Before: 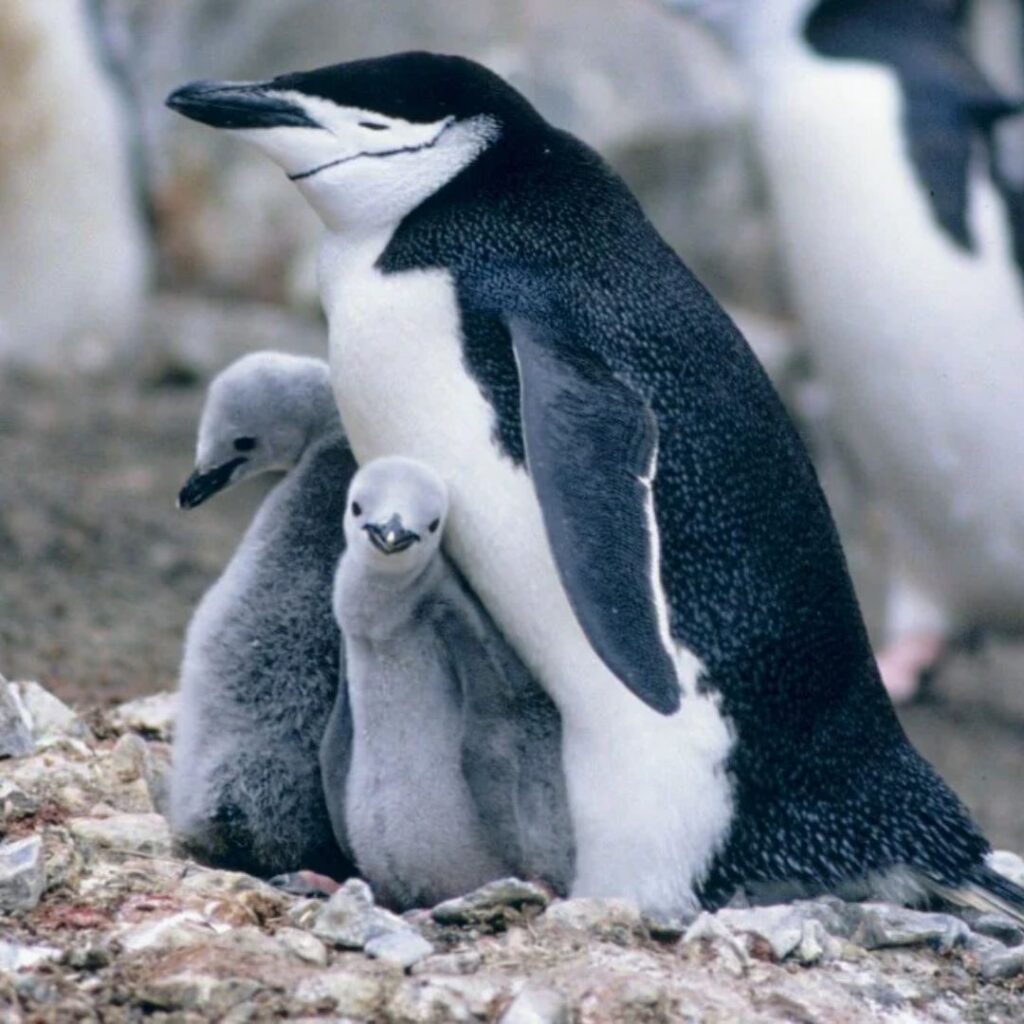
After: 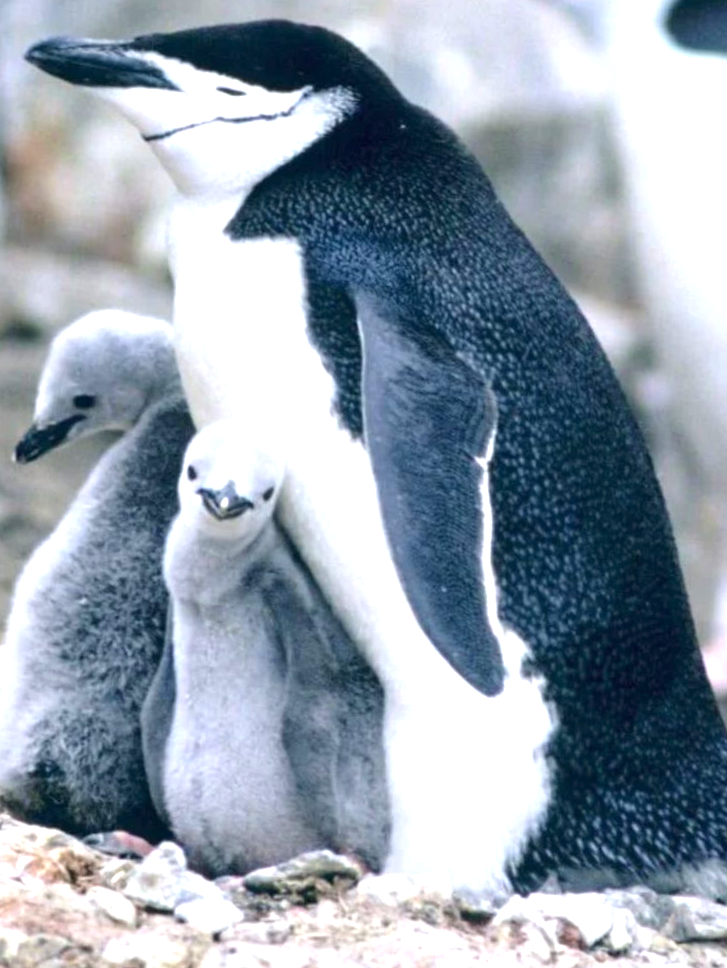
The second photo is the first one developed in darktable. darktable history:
crop and rotate: angle -3.31°, left 14.227%, top 0.025%, right 10.737%, bottom 0.074%
exposure: exposure 1 EV, compensate highlight preservation false
